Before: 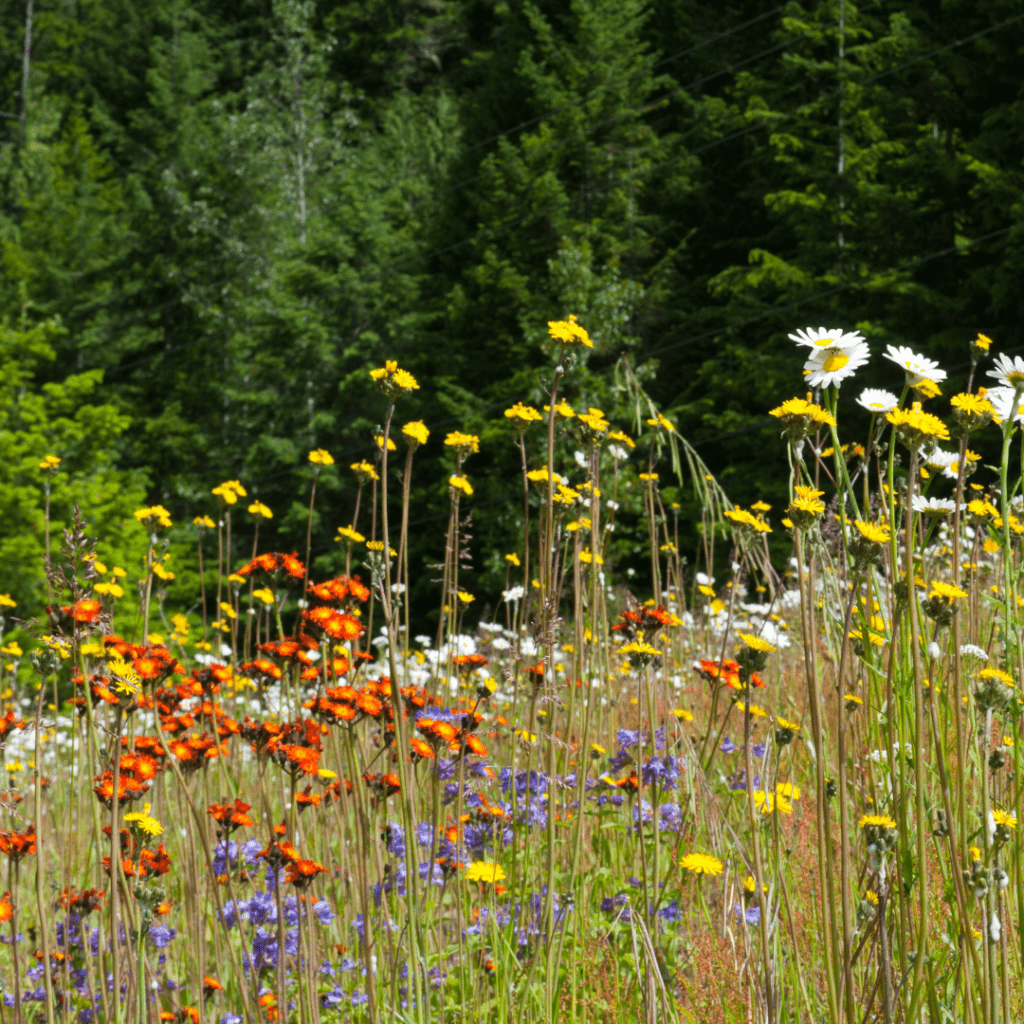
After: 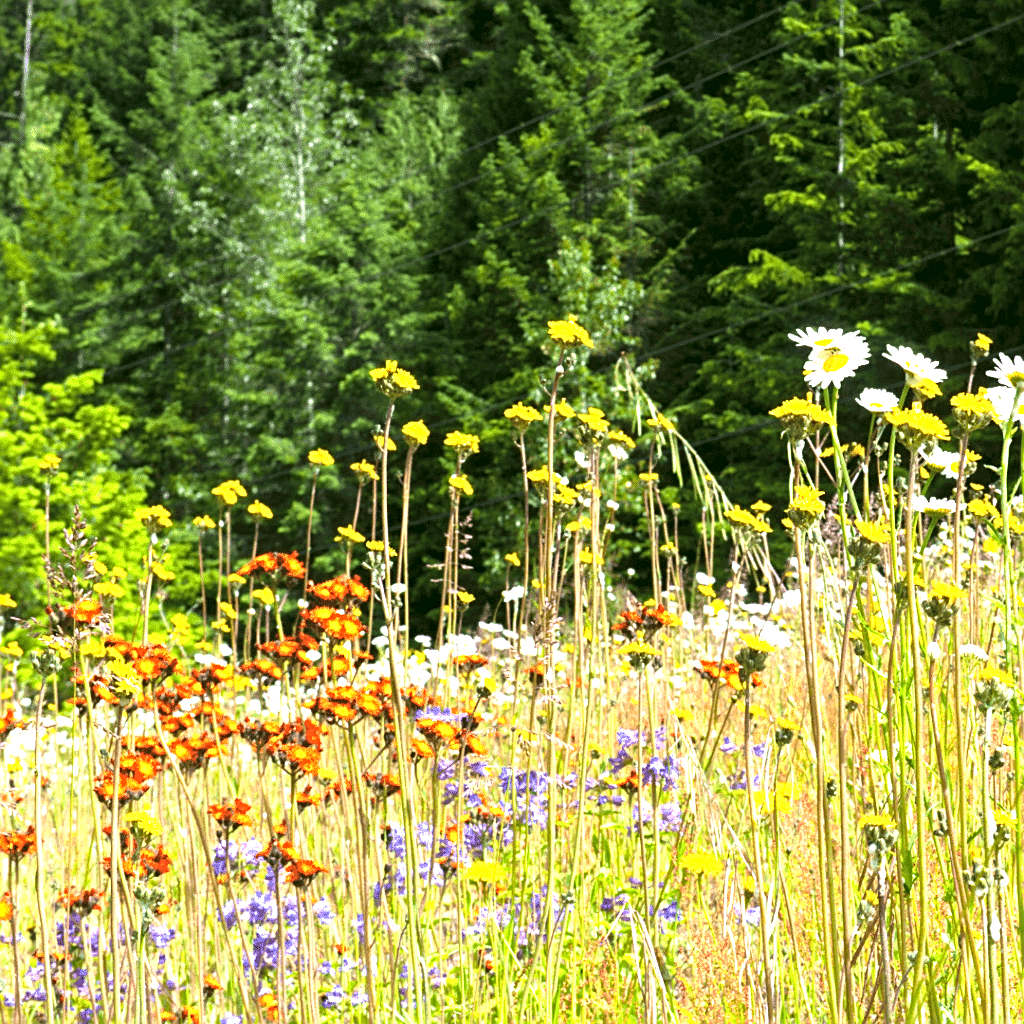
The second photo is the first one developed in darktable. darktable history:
sharpen: on, module defaults
exposure: black level correction 0.001, exposure 1.64 EV, compensate exposure bias true, compensate highlight preservation false
